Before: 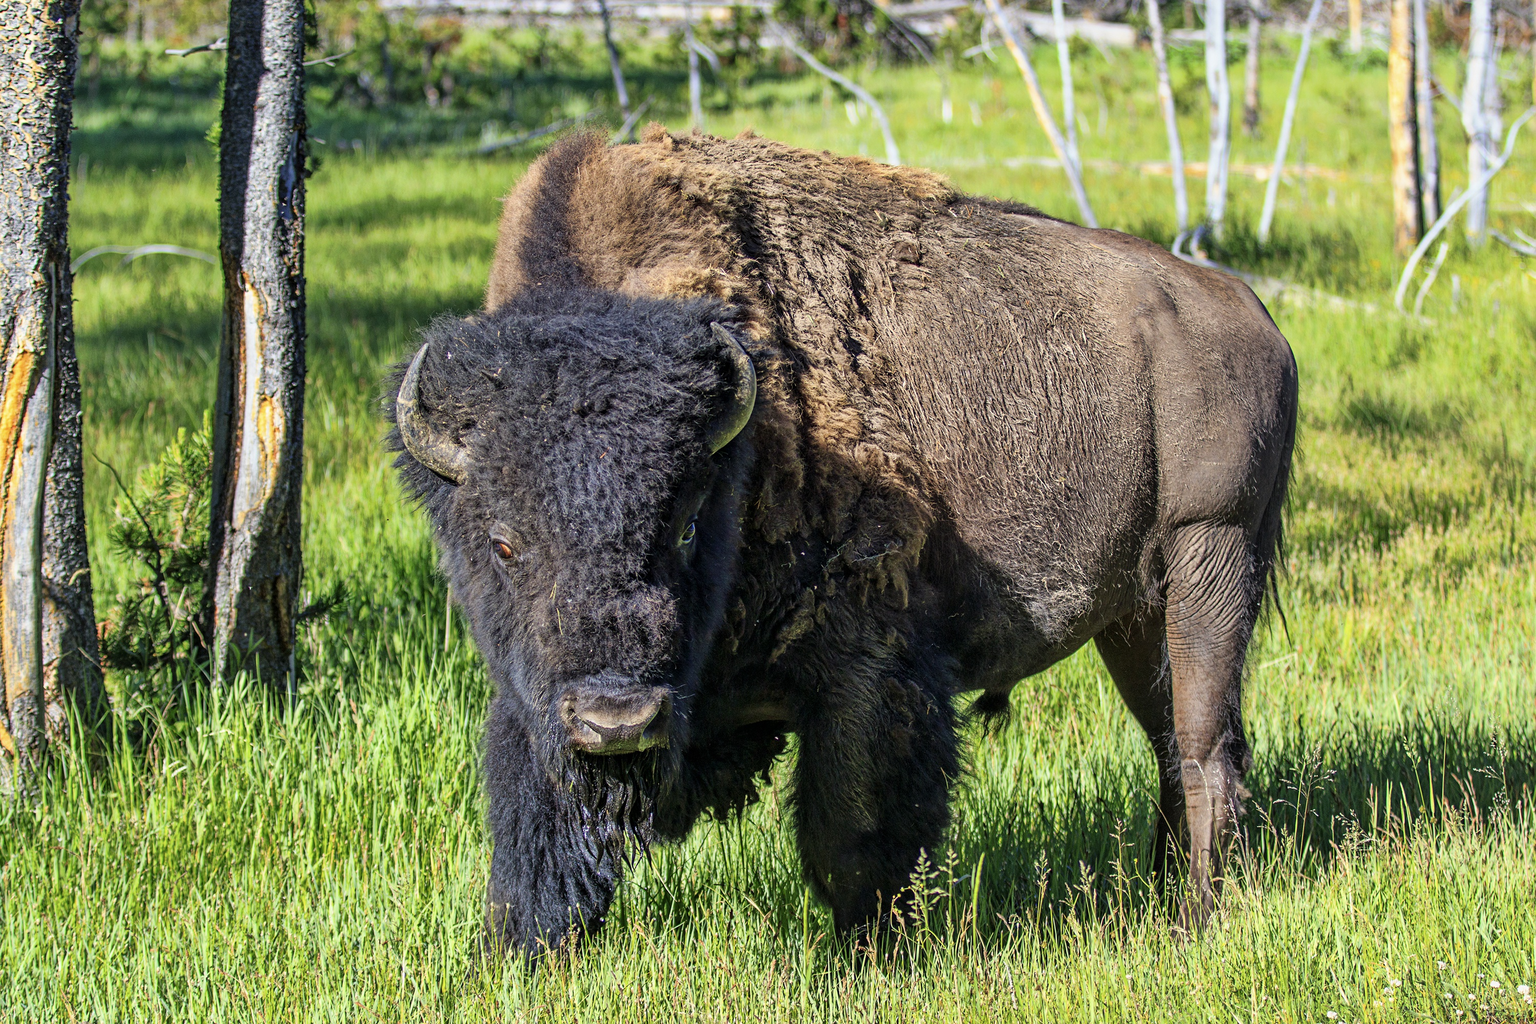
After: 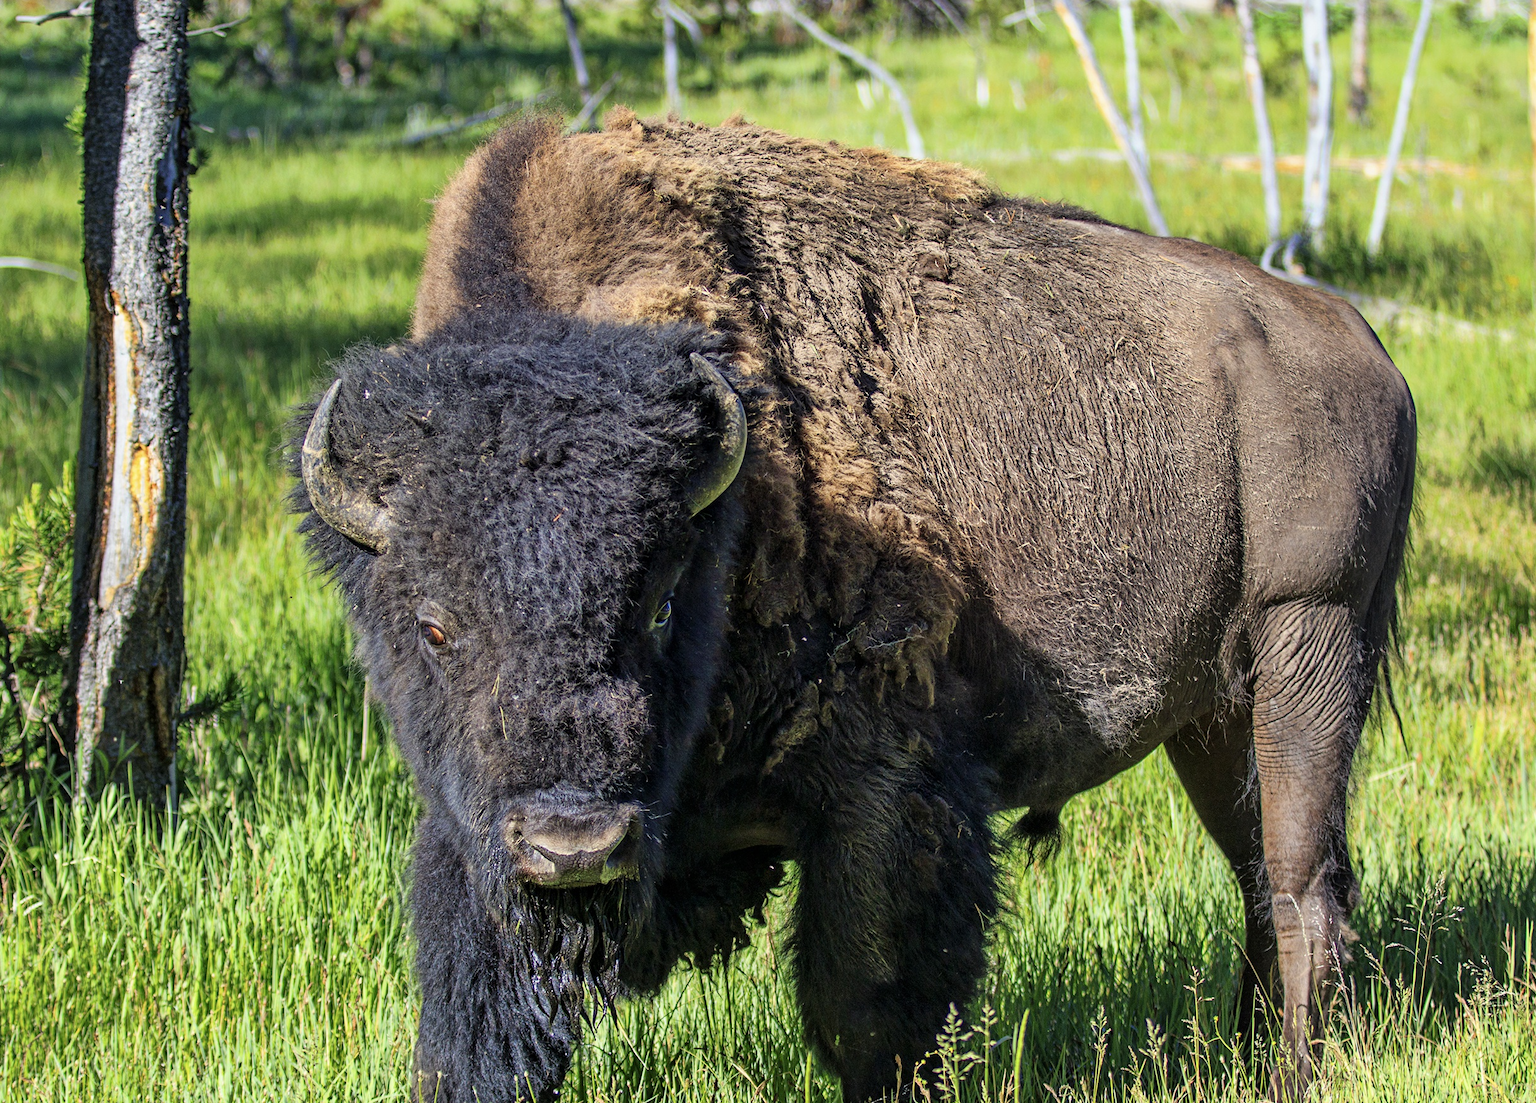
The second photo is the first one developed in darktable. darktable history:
crop: left 9.944%, top 3.643%, right 9.156%, bottom 9.2%
